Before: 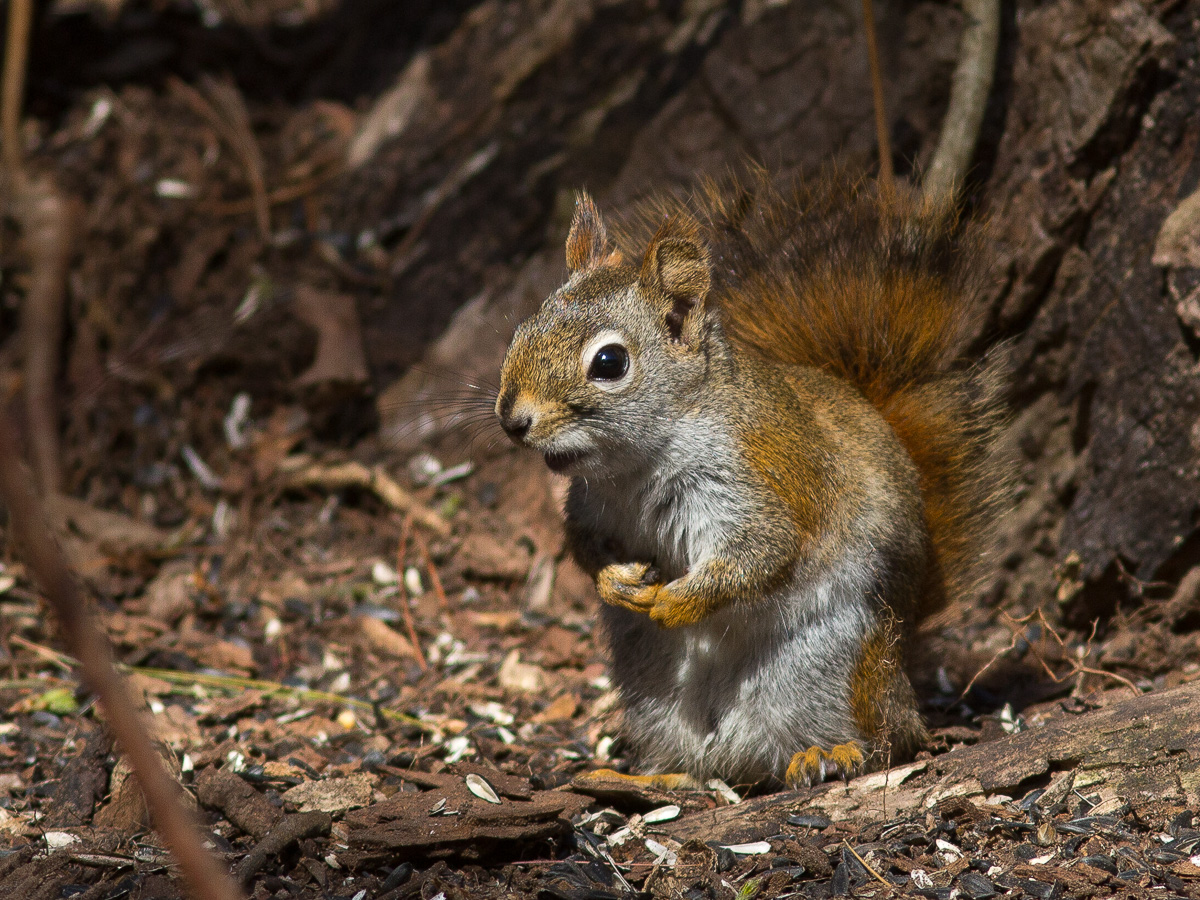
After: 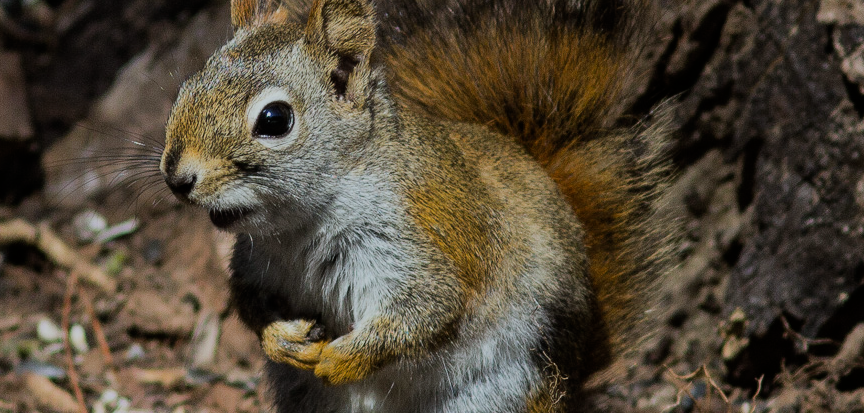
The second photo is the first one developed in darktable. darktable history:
crop and rotate: left 27.938%, top 27.046%, bottom 27.046%
white balance: red 0.925, blue 1.046
filmic rgb: black relative exposure -7.15 EV, white relative exposure 5.36 EV, hardness 3.02
